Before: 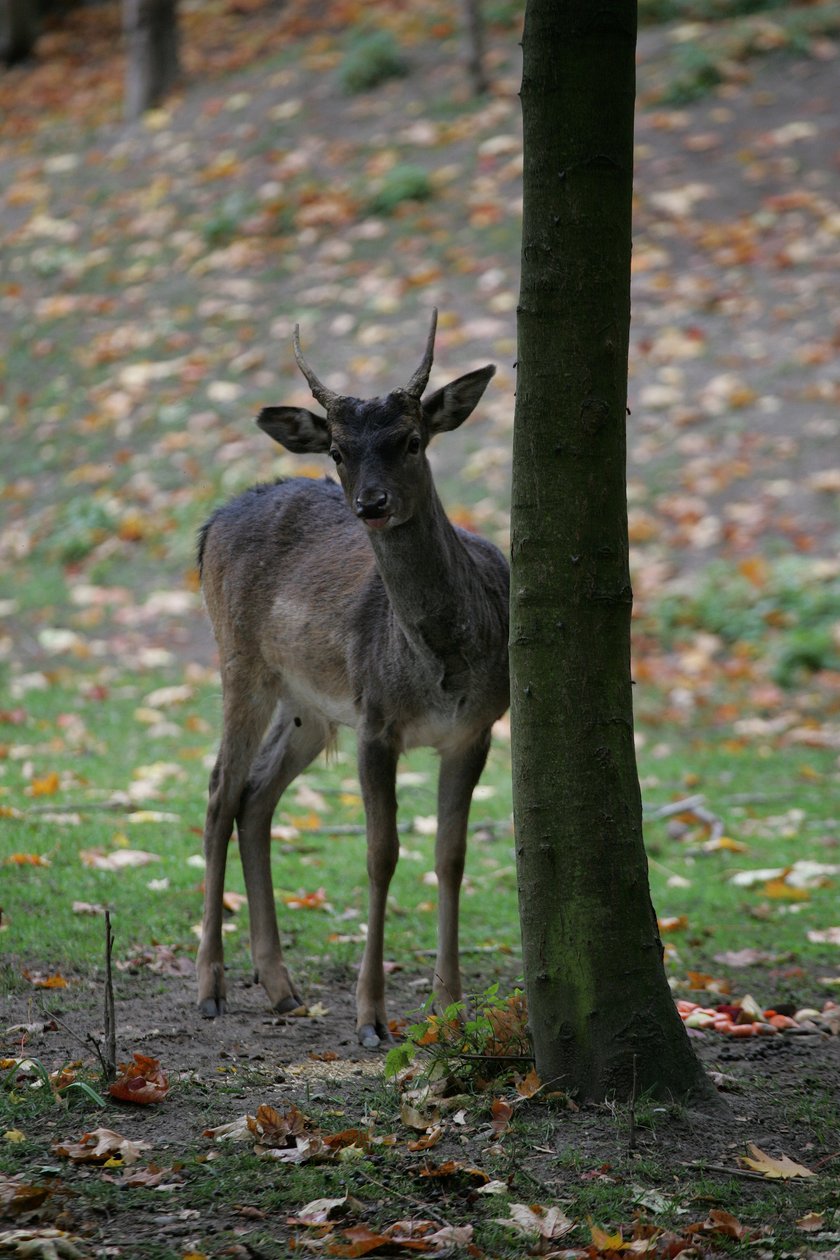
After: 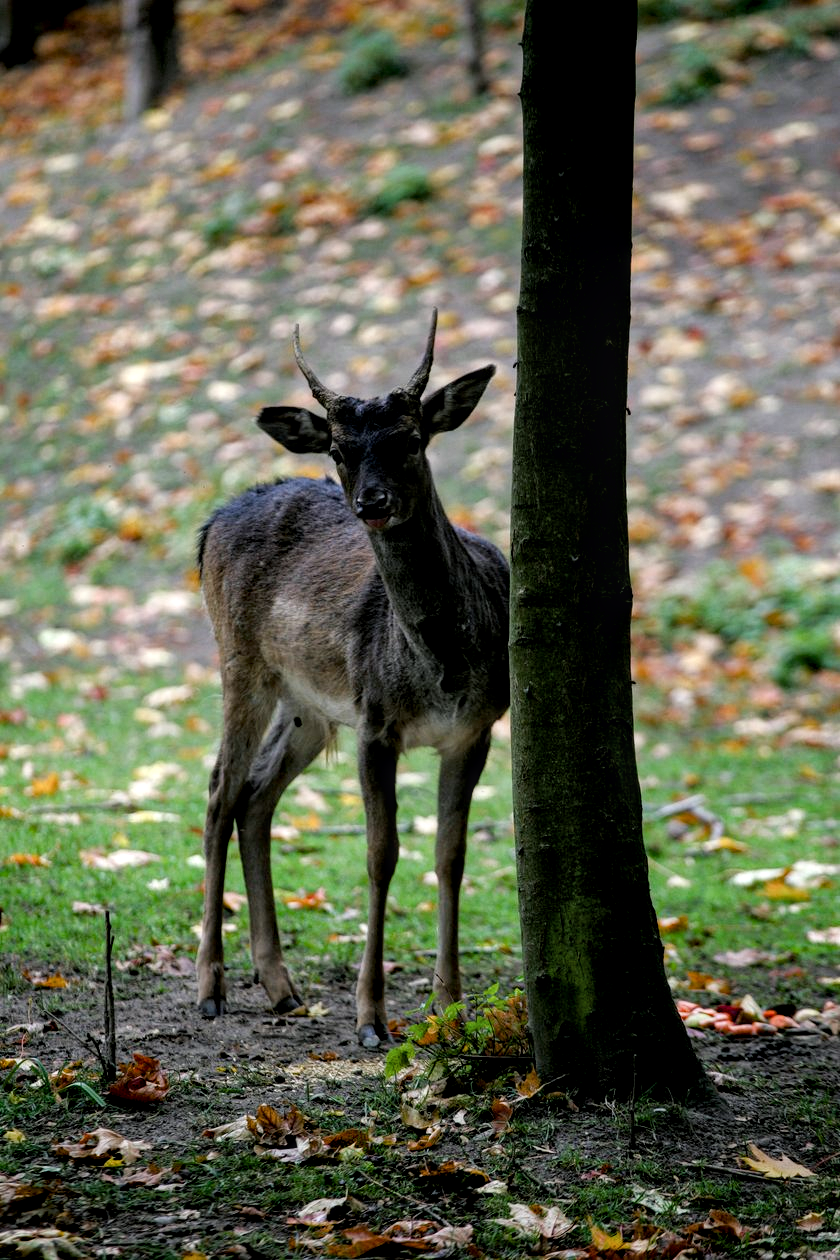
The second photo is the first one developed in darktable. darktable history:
color balance rgb: shadows lift › chroma 1.001%, shadows lift › hue 216.89°, linear chroma grading › shadows -29.443%, linear chroma grading › global chroma 34.952%, perceptual saturation grading › global saturation 0.566%, perceptual saturation grading › highlights -30.49%, perceptual saturation grading › shadows 19.735%, perceptual brilliance grading › mid-tones 9.076%, perceptual brilliance grading › shadows 14.498%
tone equalizer: edges refinement/feathering 500, mask exposure compensation -1.57 EV, preserve details no
local contrast: detail 130%
exposure: black level correction 0.009, exposure 0.016 EV, compensate highlight preservation false
filmic rgb: black relative exposure -9.04 EV, white relative exposure 2.3 EV, hardness 7.47, color science v6 (2022)
